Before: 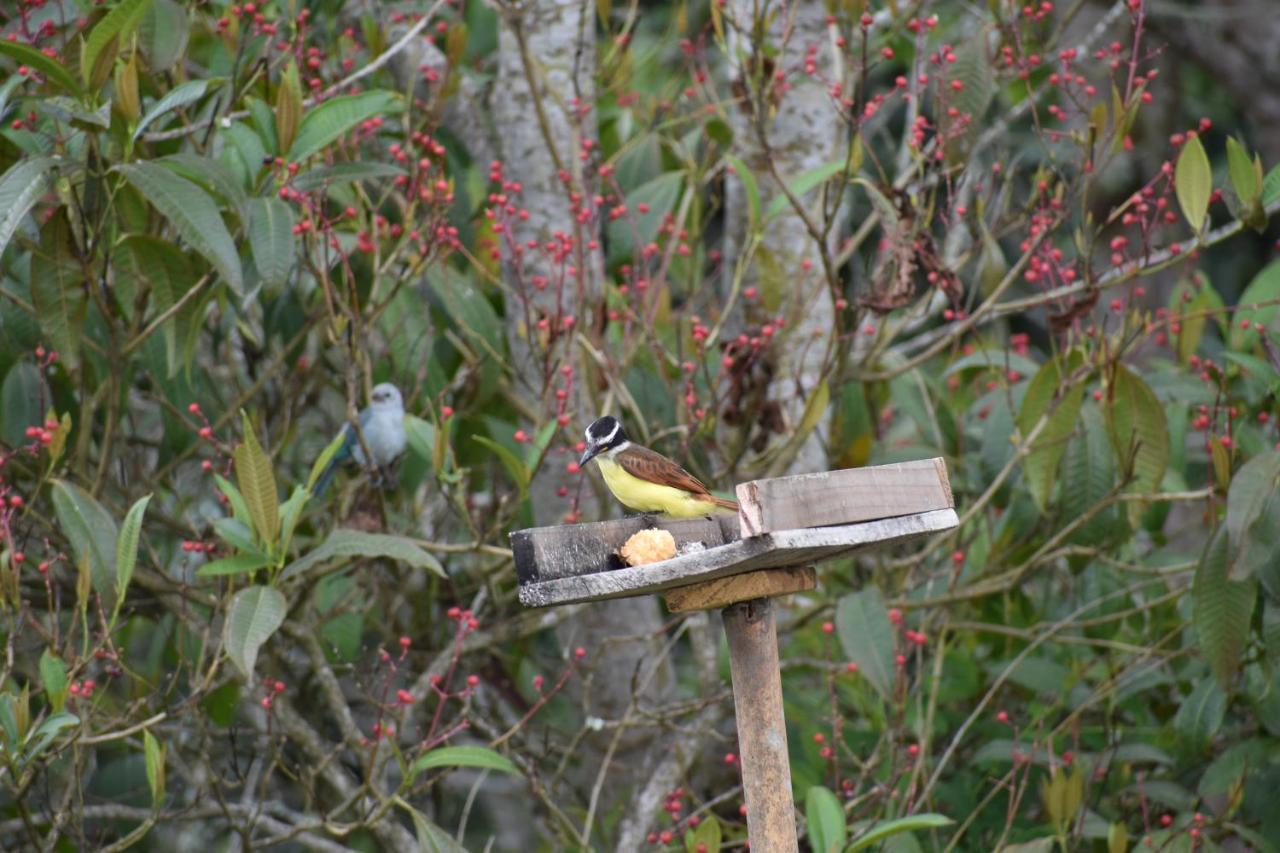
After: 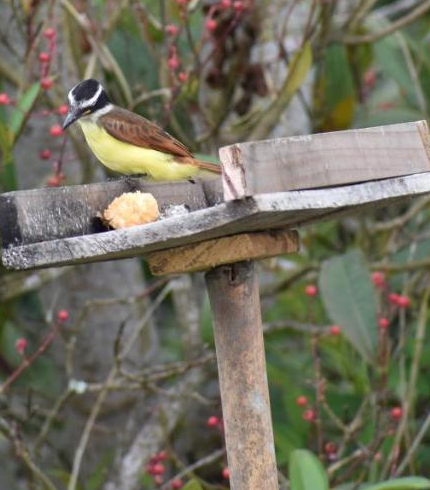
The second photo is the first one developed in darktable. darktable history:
crop: left 40.461%, top 39.571%, right 25.883%, bottom 2.897%
